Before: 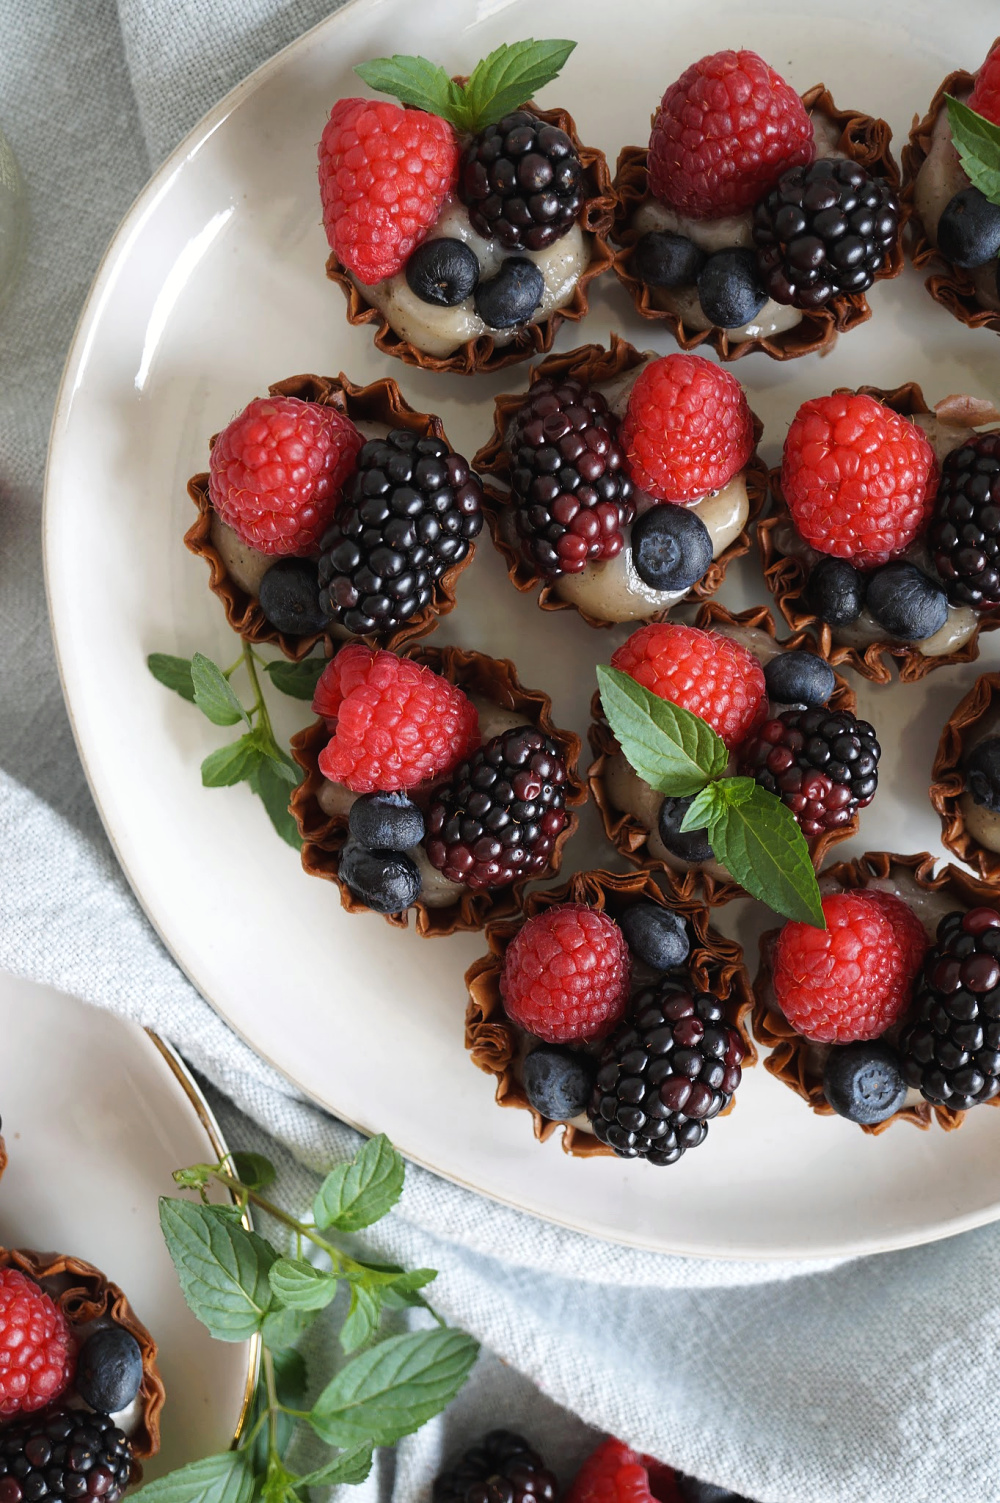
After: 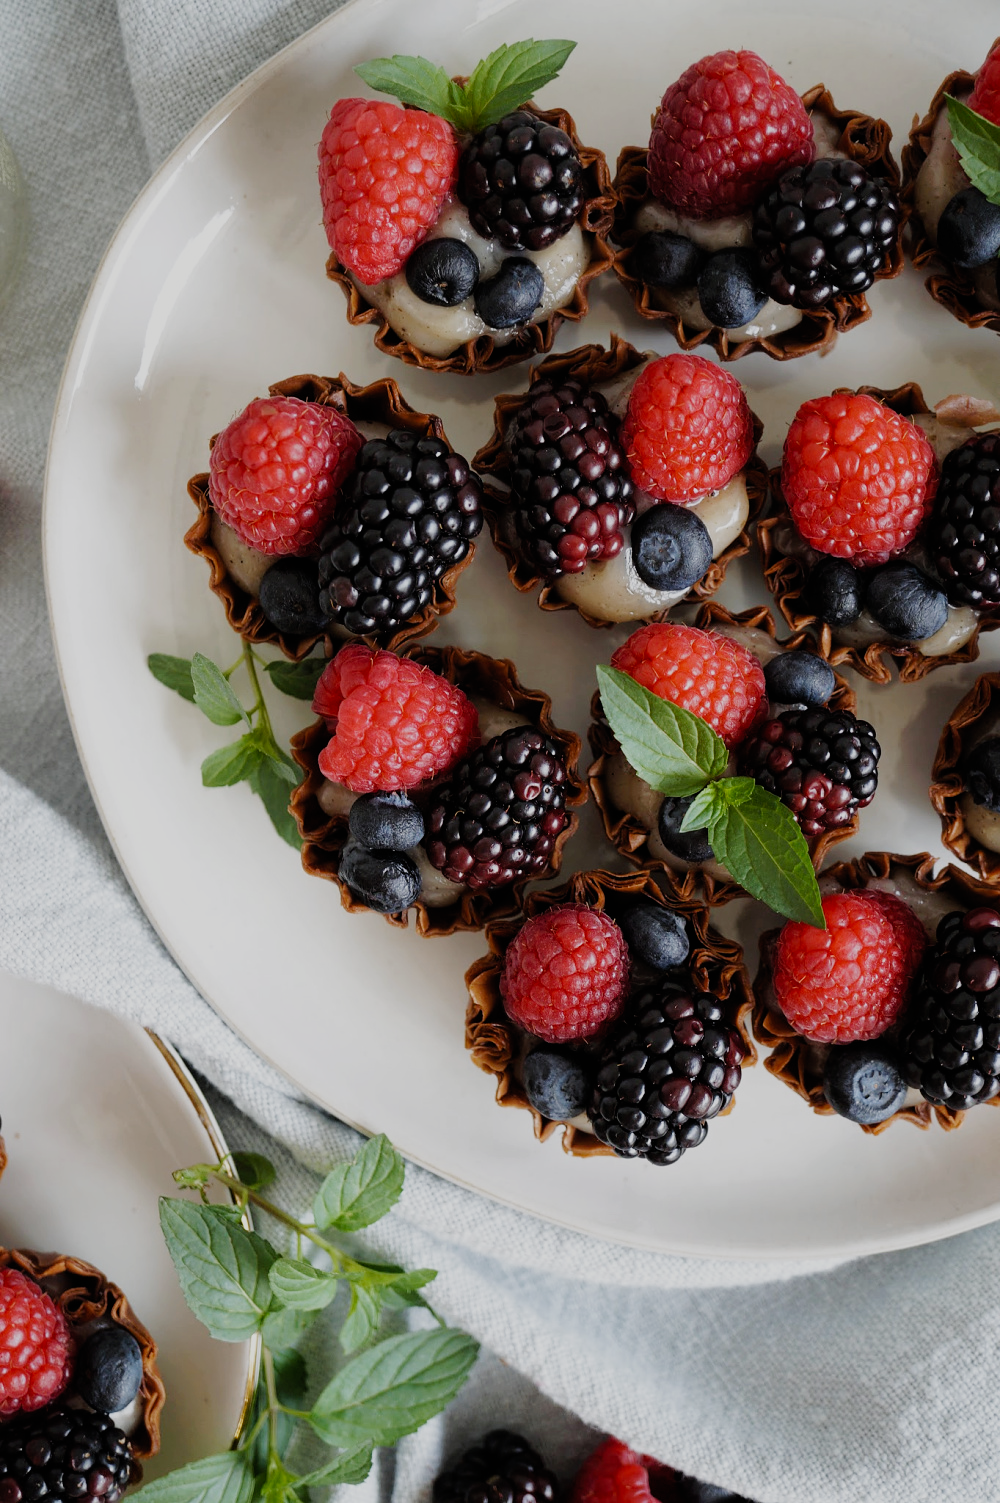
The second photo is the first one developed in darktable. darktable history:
filmic rgb: black relative exposure -7.65 EV, white relative exposure 4.56 EV, hardness 3.61, contrast 0.988, preserve chrominance no, color science v3 (2019), use custom middle-gray values true
